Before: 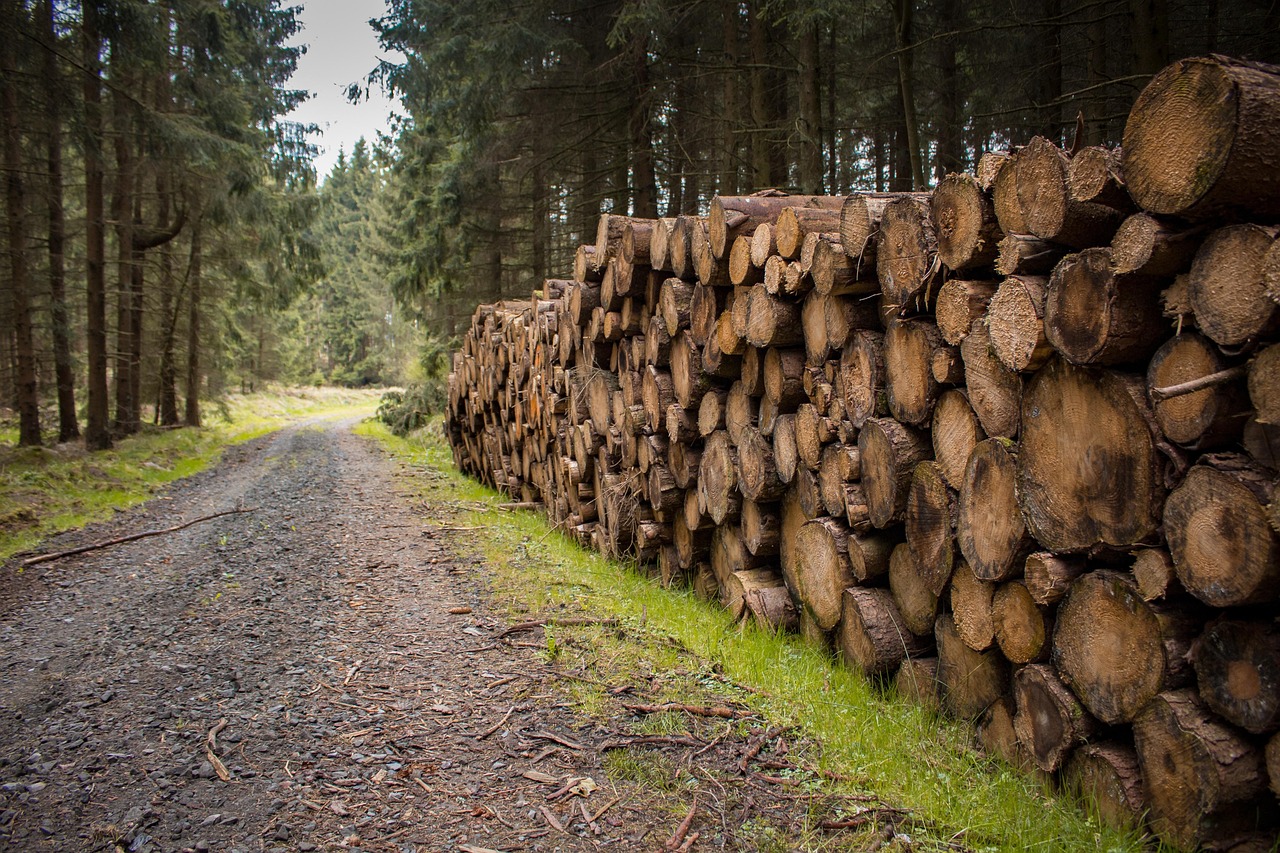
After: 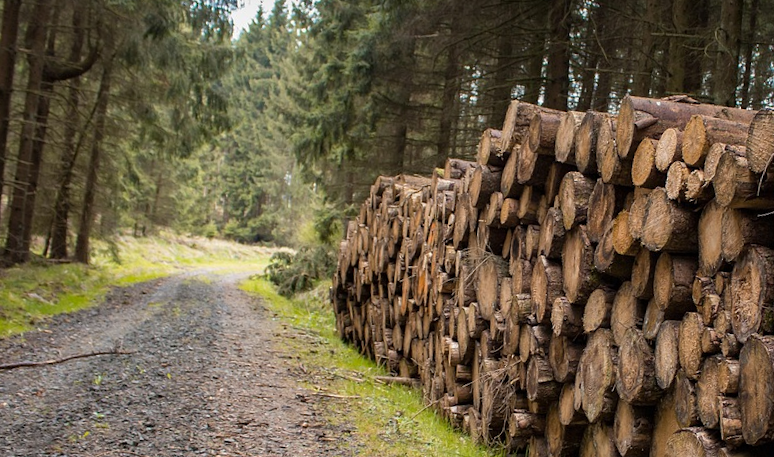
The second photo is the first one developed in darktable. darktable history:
crop and rotate: angle -6.73°, left 2.081%, top 6.877%, right 27.183%, bottom 30.471%
color zones: curves: ch1 [(0.077, 0.436) (0.25, 0.5) (0.75, 0.5)]
